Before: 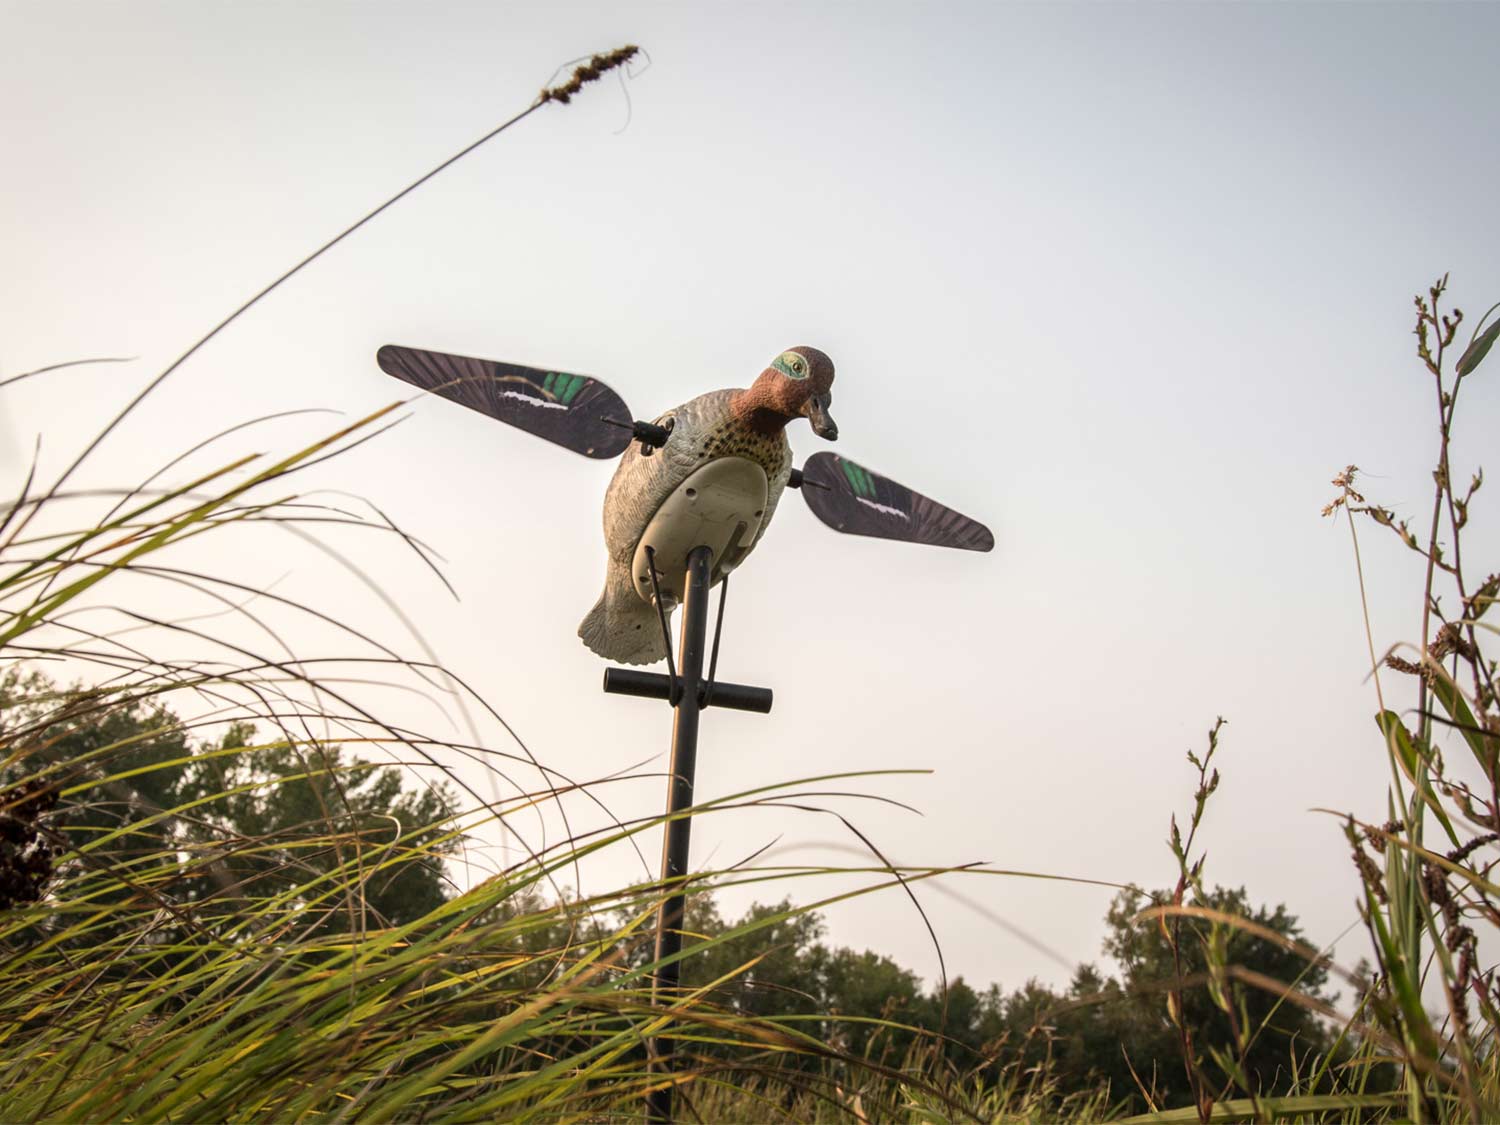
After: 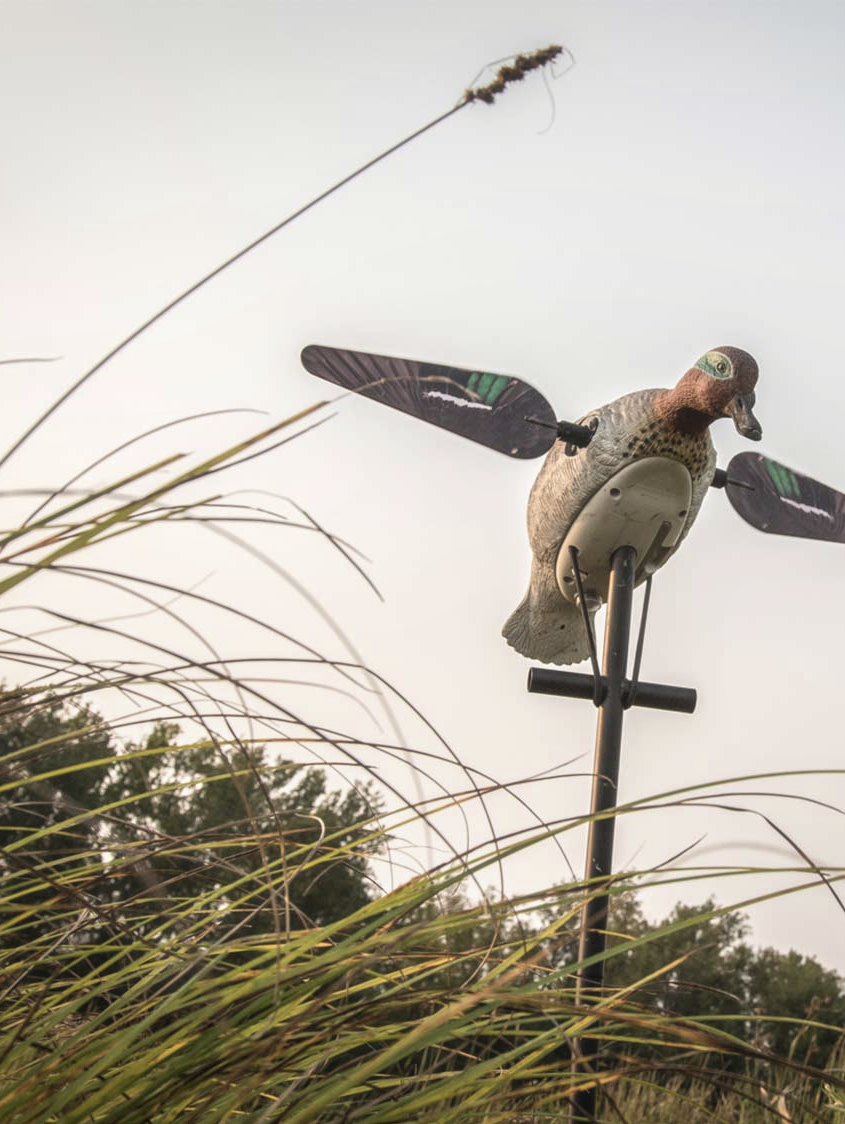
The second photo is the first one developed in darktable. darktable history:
crop: left 5.092%, right 38.519%
local contrast: detail 109%
haze removal: strength -0.062, compatibility mode true, adaptive false
color correction: highlights b* -0.004, saturation 0.803
